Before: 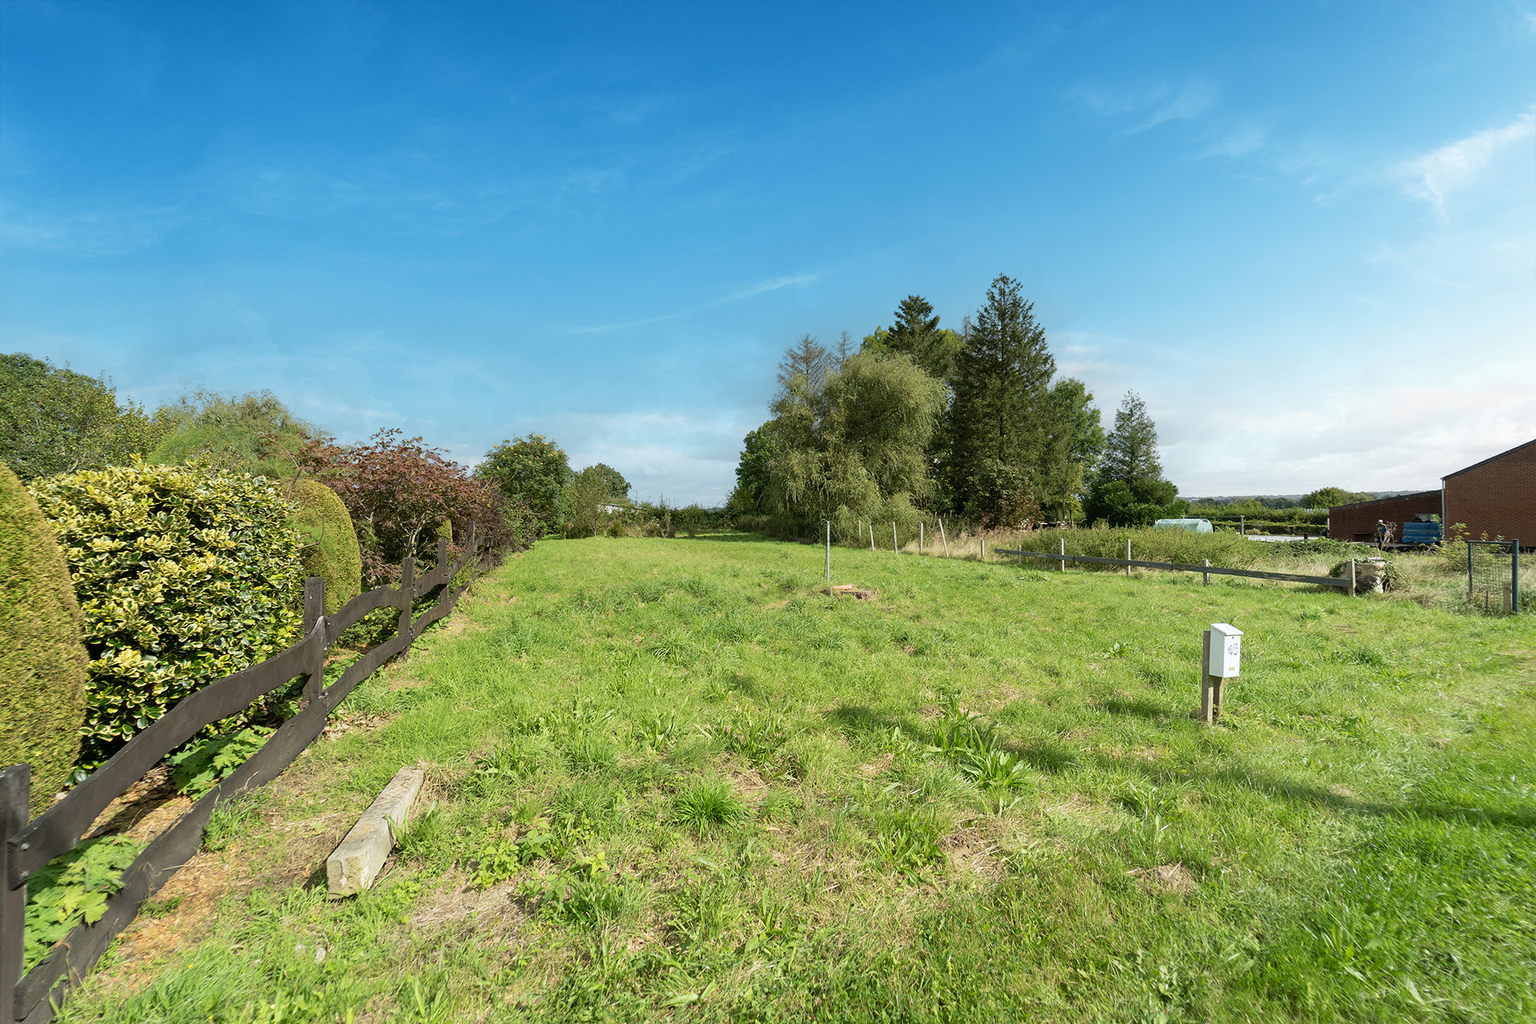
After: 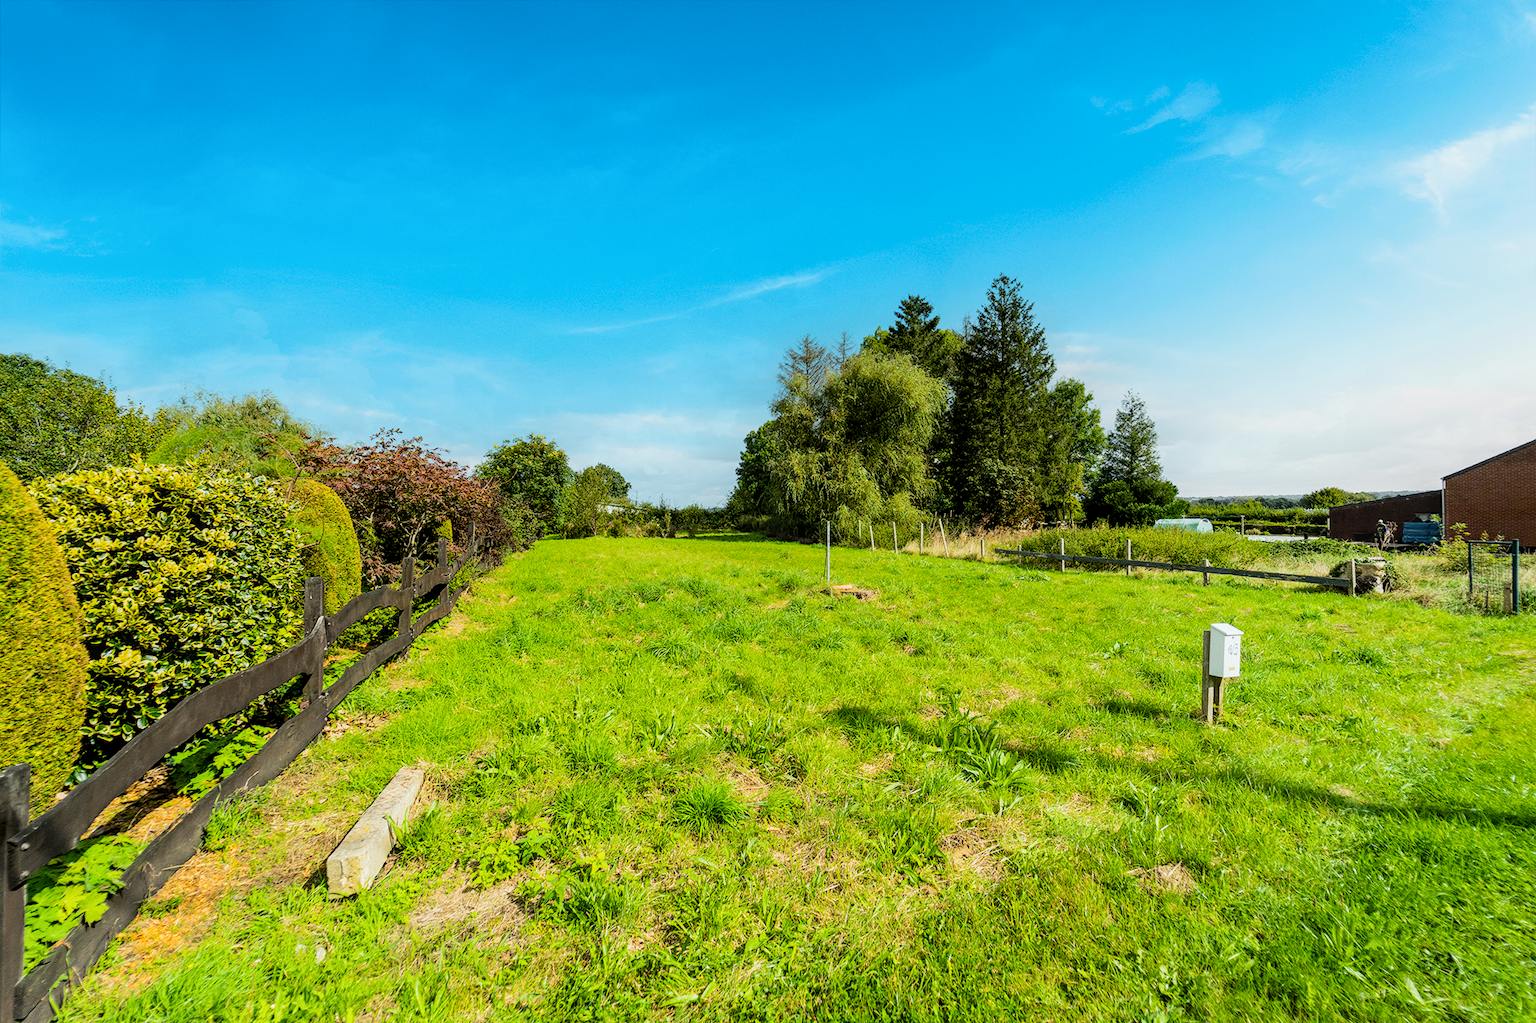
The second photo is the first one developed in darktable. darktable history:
local contrast: on, module defaults
color balance rgb: perceptual saturation grading › global saturation 30%, global vibrance 10%
exposure: black level correction 0, exposure 1.2 EV, compensate exposure bias true, compensate highlight preservation false
filmic rgb: black relative exposure -5 EV, hardness 2.88, contrast 1.4, highlights saturation mix -30%, contrast in shadows safe
